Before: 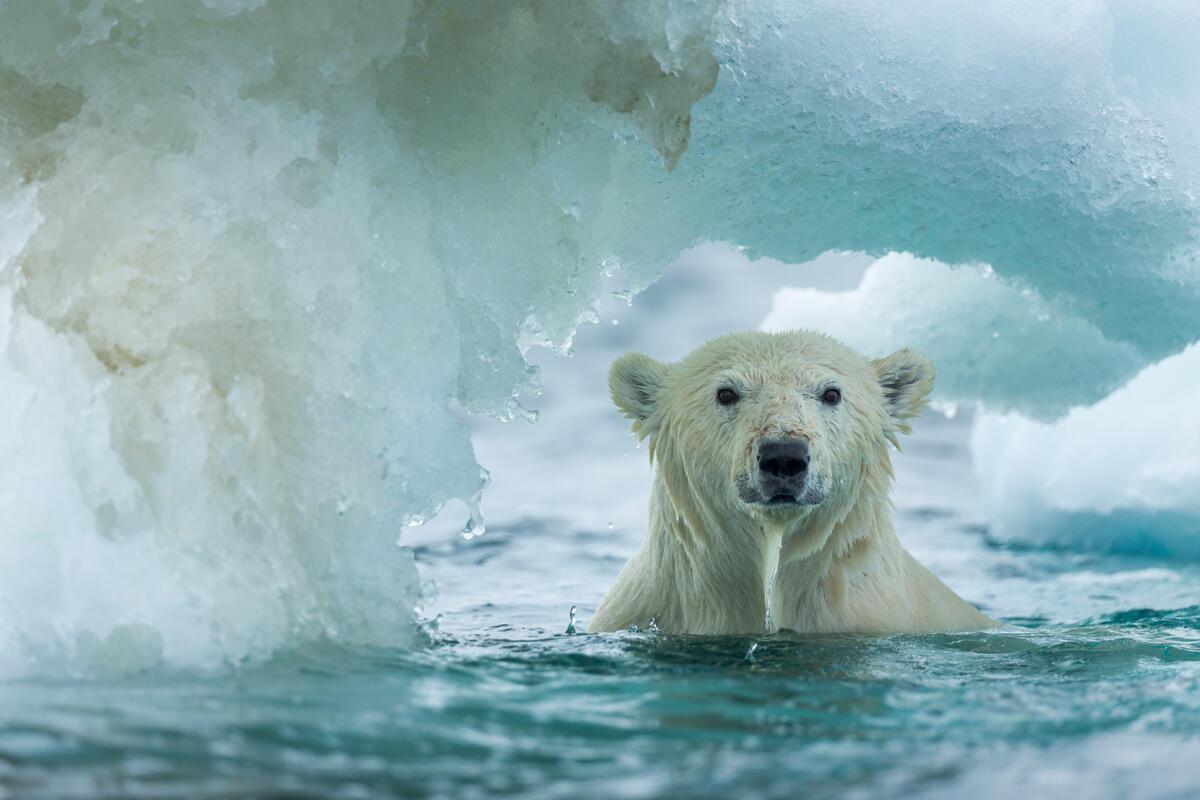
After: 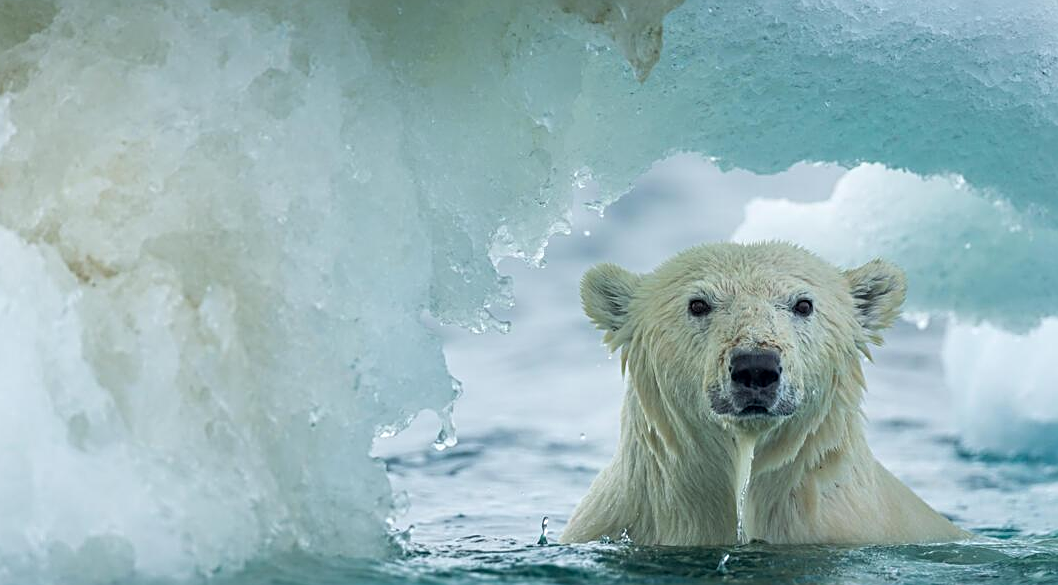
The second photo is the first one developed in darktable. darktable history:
crop and rotate: left 2.411%, top 11.164%, right 9.377%, bottom 15.682%
sharpen: radius 2.765
